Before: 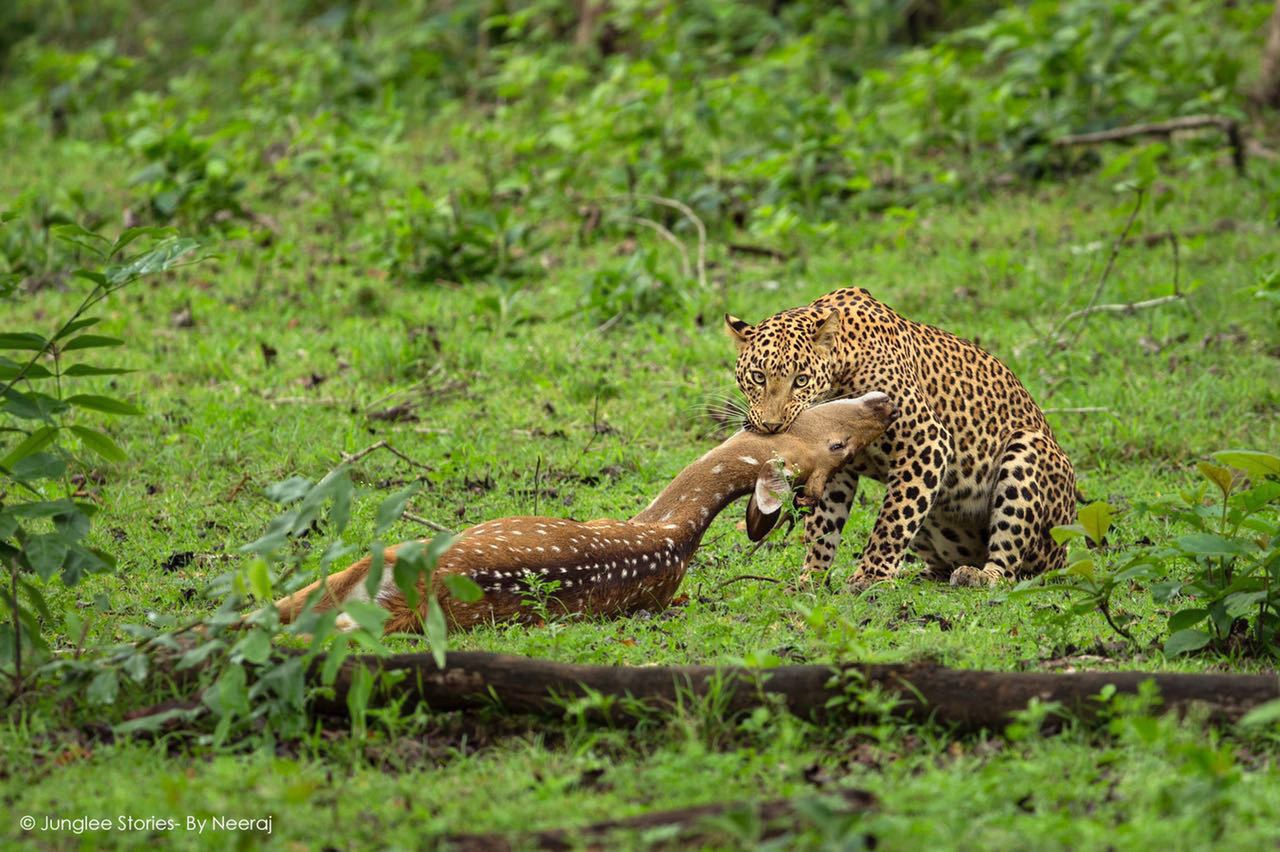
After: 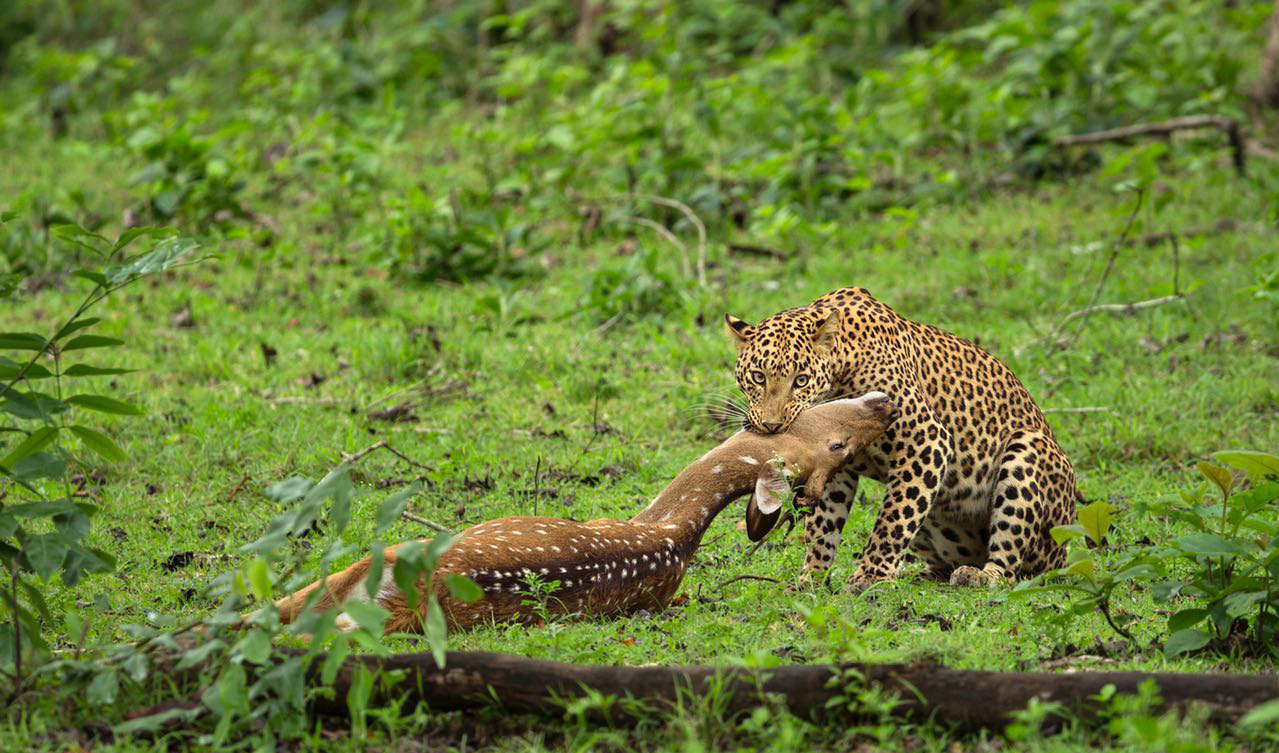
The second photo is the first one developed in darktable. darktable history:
crop and rotate: top 0%, bottom 11.567%
